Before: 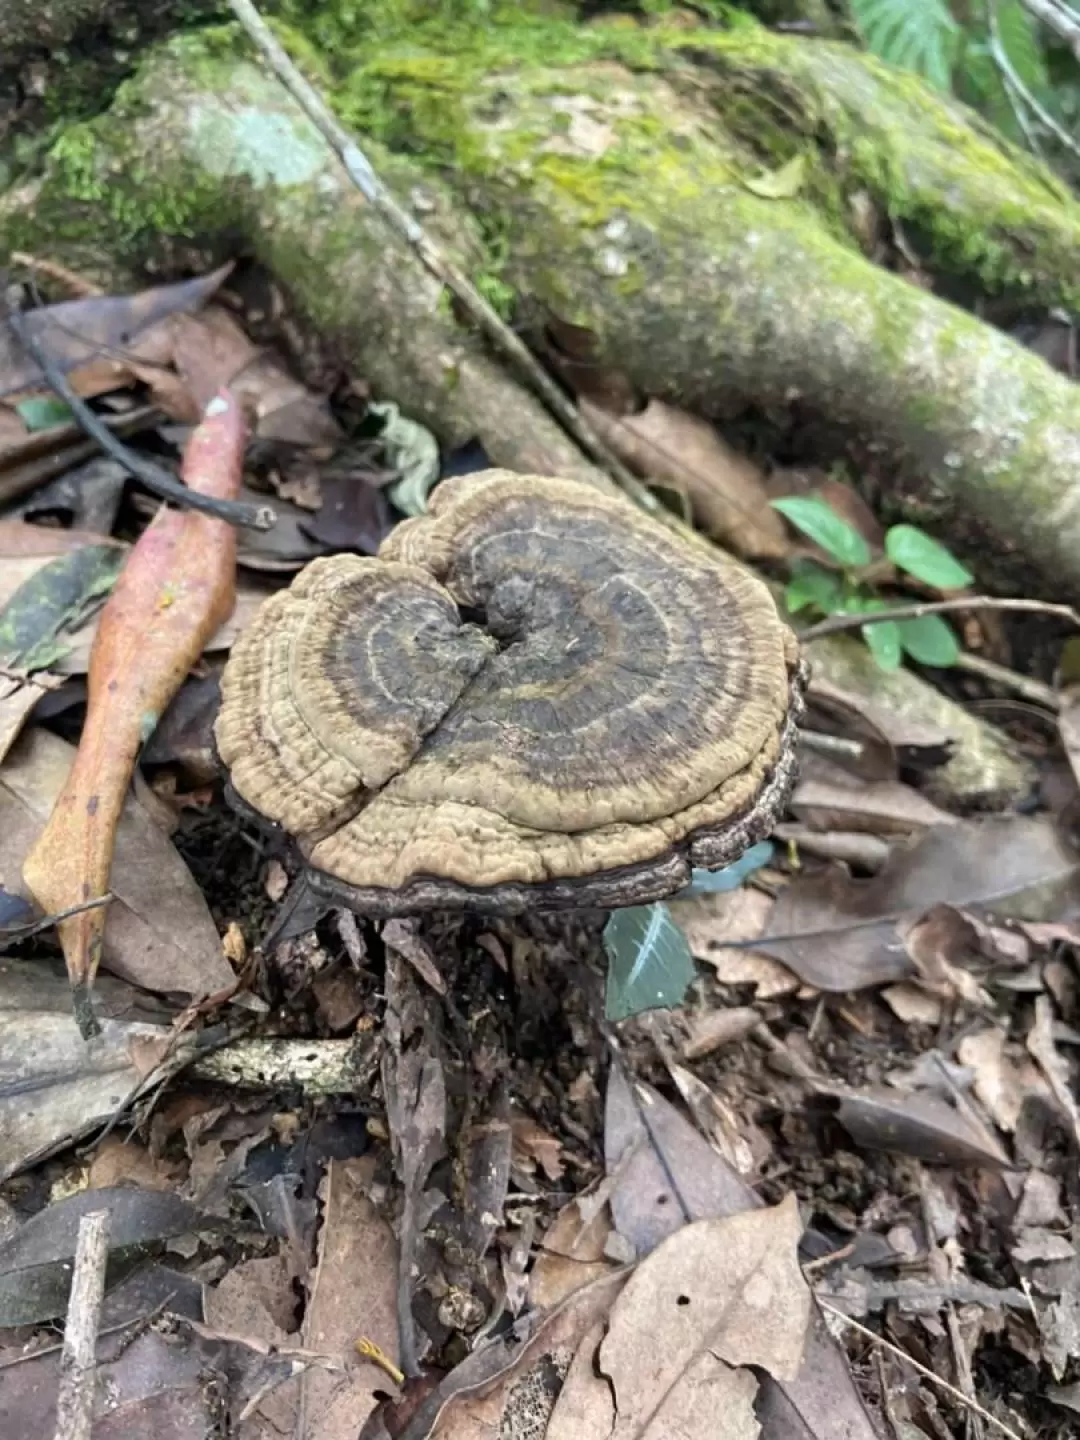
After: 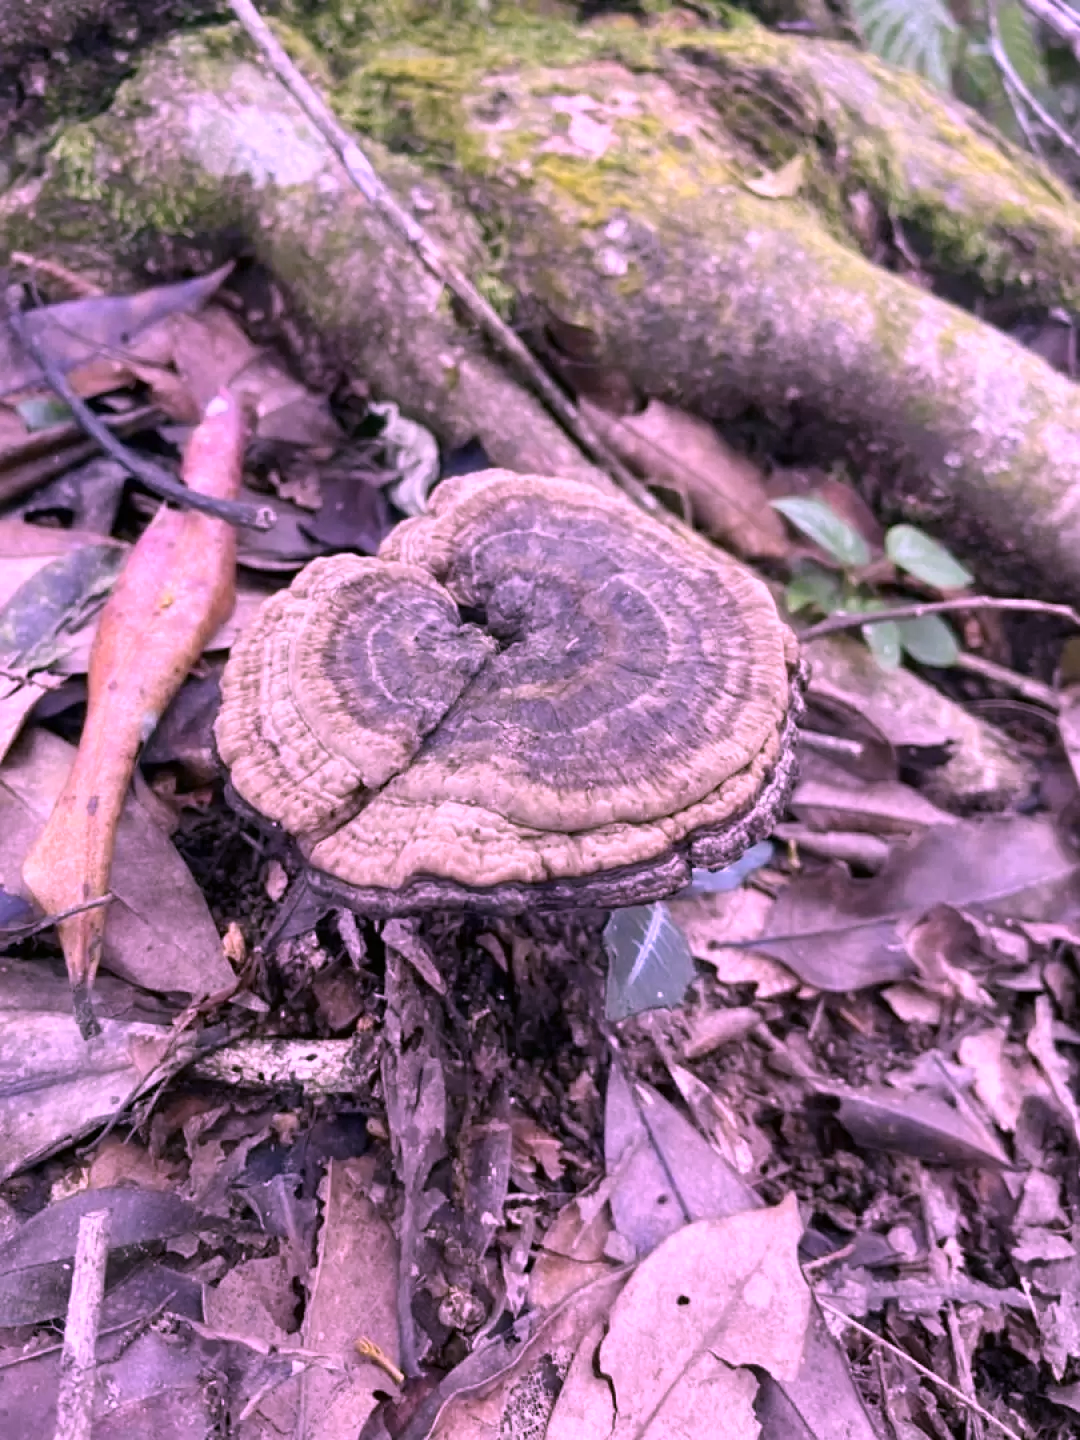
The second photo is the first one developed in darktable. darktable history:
color correction: highlights a* 11.96, highlights b* 11.58
color calibration: output R [1.107, -0.012, -0.003, 0], output B [0, 0, 1.308, 0], illuminant custom, x 0.389, y 0.387, temperature 3838.64 K
